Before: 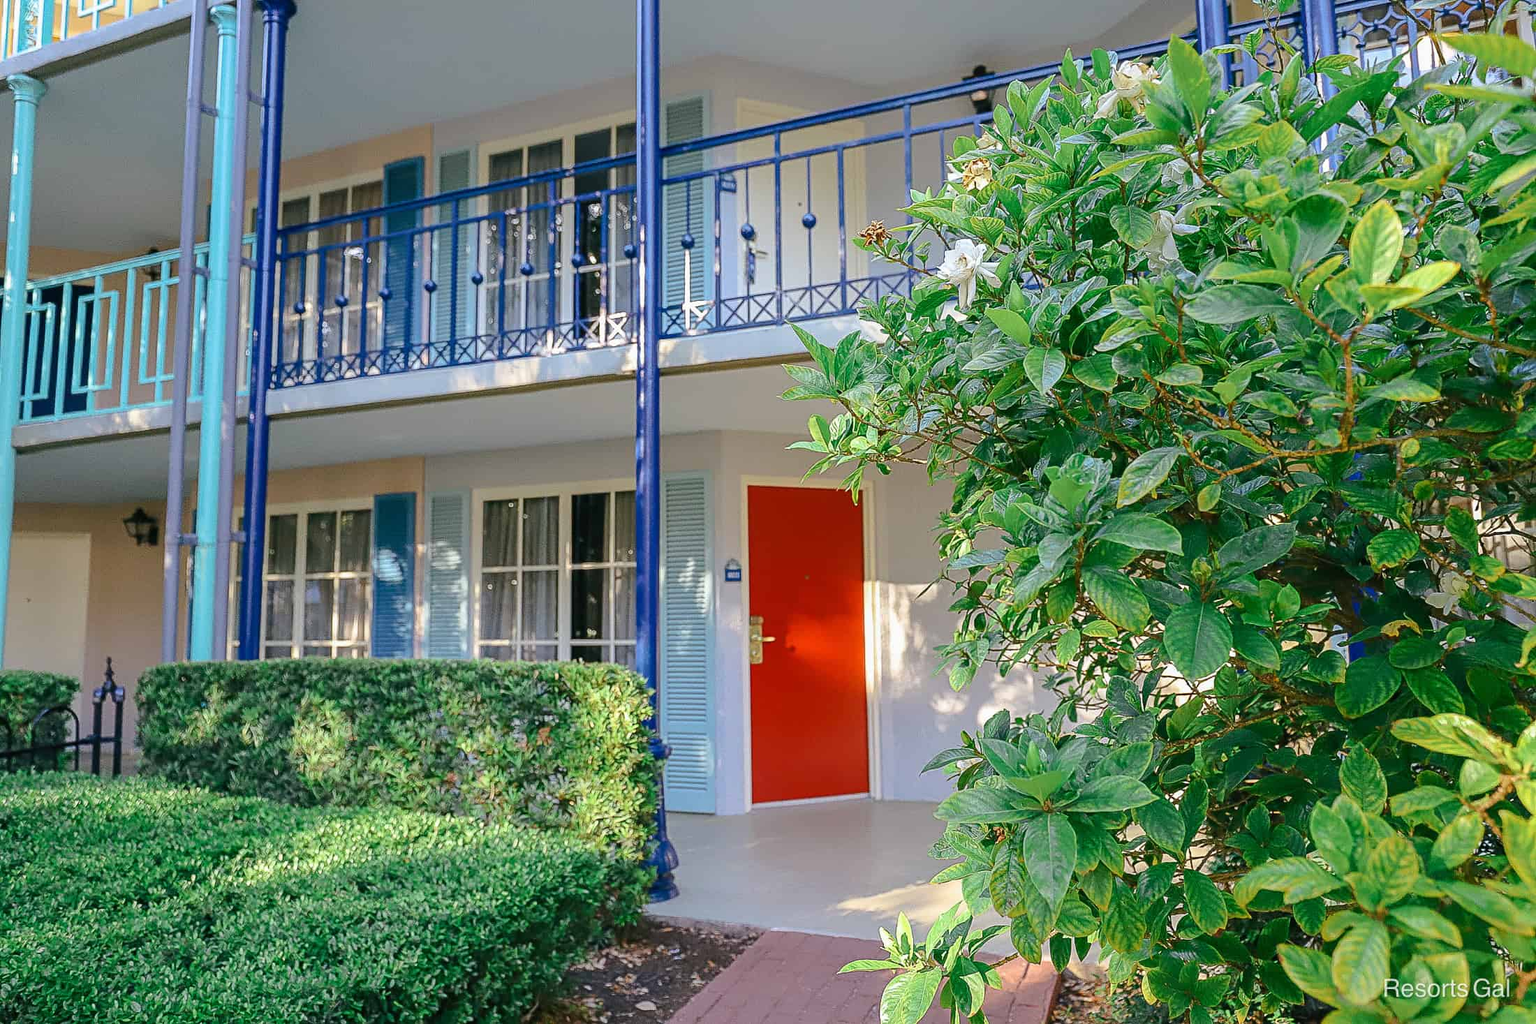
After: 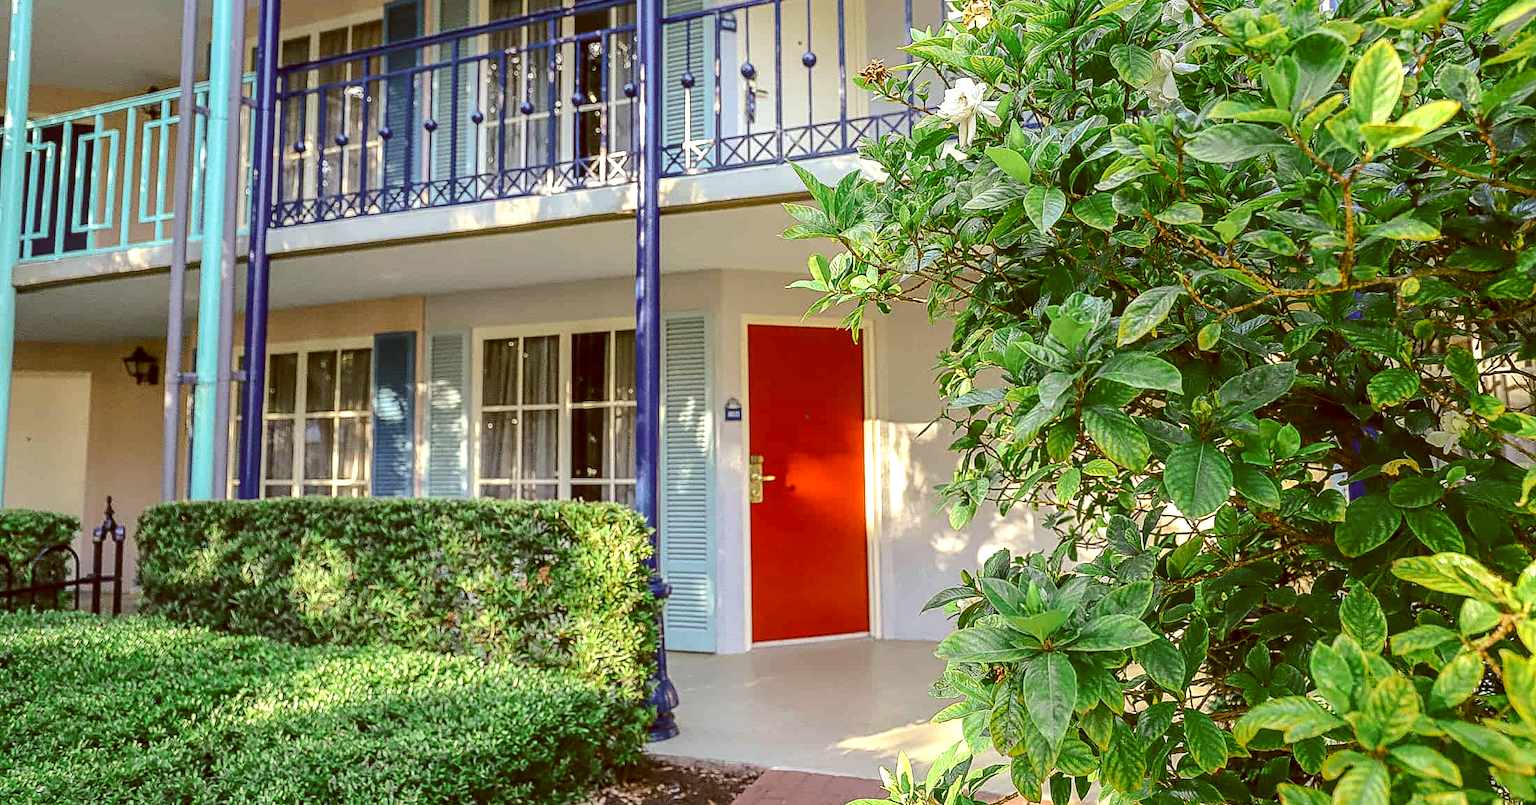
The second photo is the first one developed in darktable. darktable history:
crop and rotate: top 15.774%, bottom 5.506%
color balance: lift [1.001, 1.007, 1, 0.993], gamma [1.023, 1.026, 1.01, 0.974], gain [0.964, 1.059, 1.073, 0.927]
tone equalizer: -8 EV -0.417 EV, -7 EV -0.389 EV, -6 EV -0.333 EV, -5 EV -0.222 EV, -3 EV 0.222 EV, -2 EV 0.333 EV, -1 EV 0.389 EV, +0 EV 0.417 EV, edges refinement/feathering 500, mask exposure compensation -1.57 EV, preserve details no
local contrast: on, module defaults
